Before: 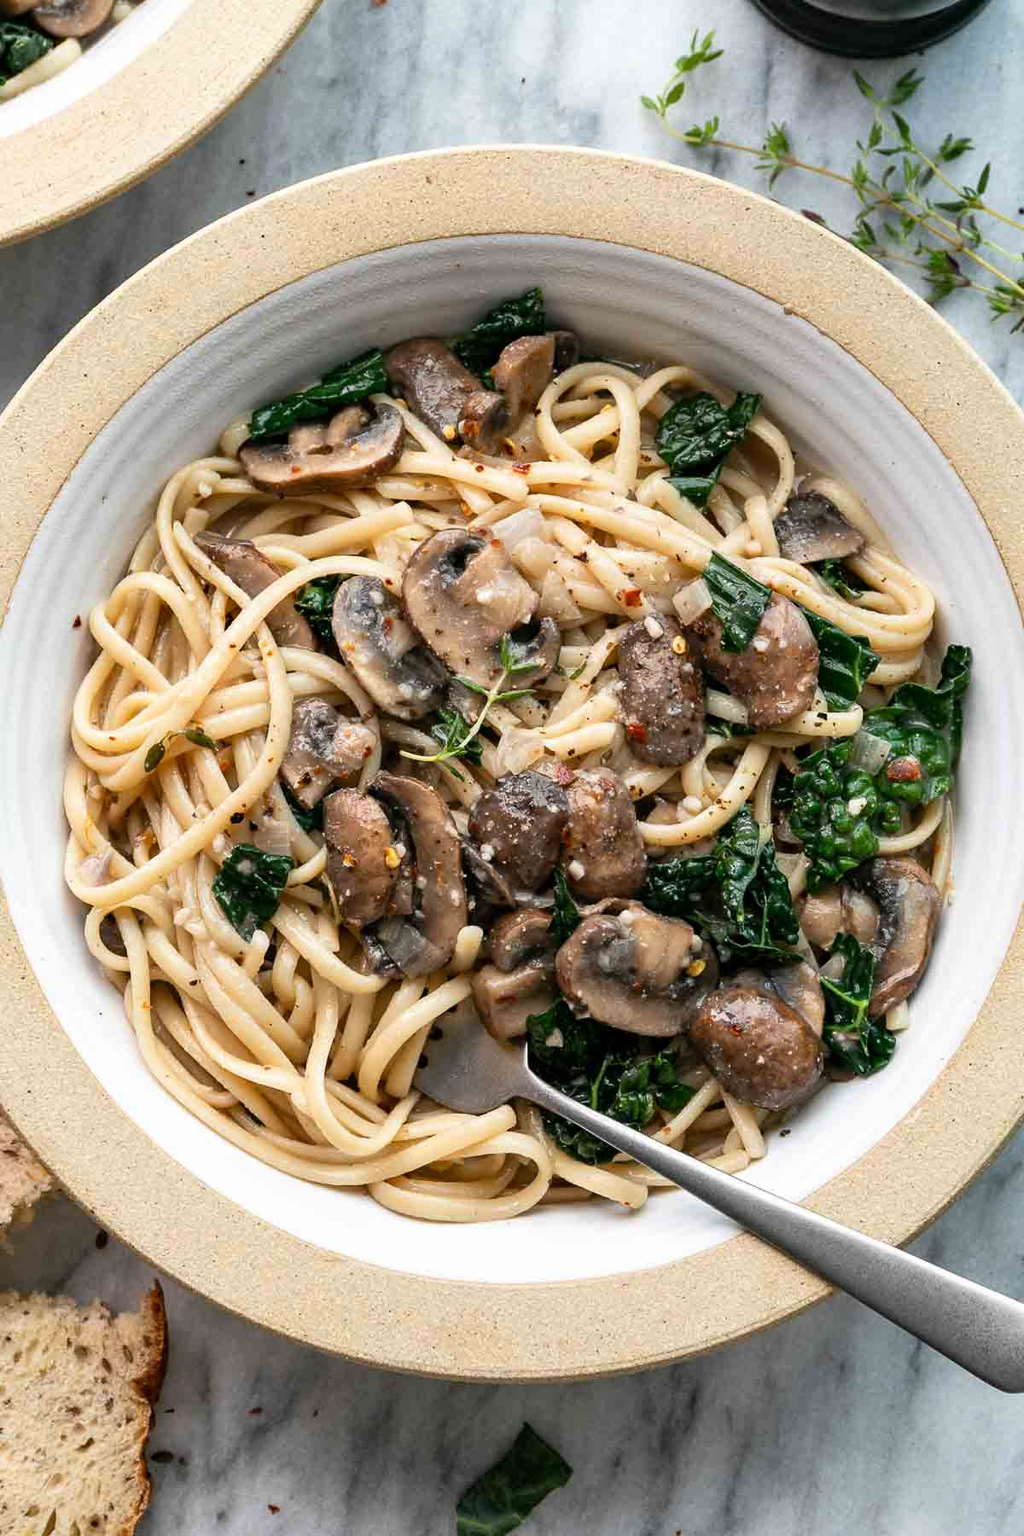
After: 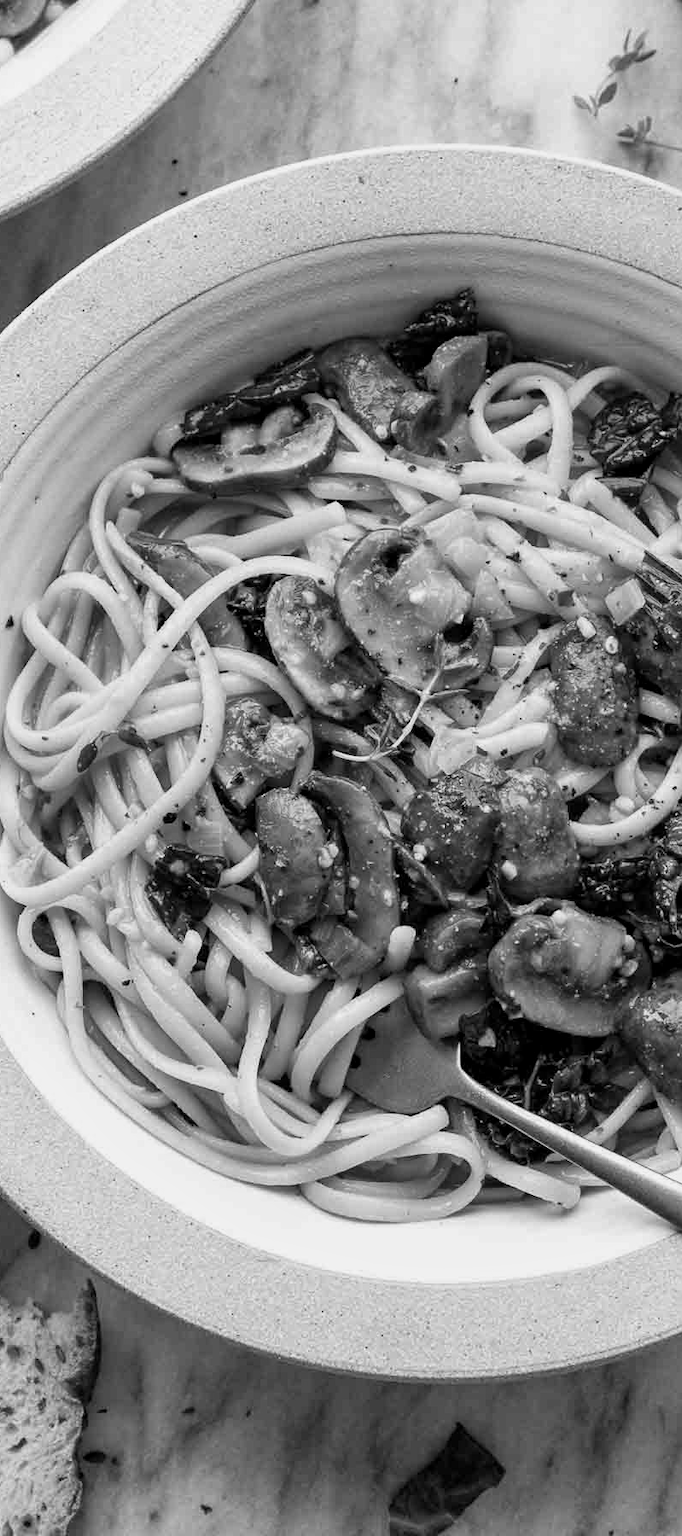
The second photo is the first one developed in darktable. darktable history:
crop and rotate: left 6.617%, right 26.717%
exposure: black level correction 0.001, exposure -0.2 EV, compensate highlight preservation false
white balance: red 1.042, blue 1.17
monochrome: a 0, b 0, size 0.5, highlights 0.57
